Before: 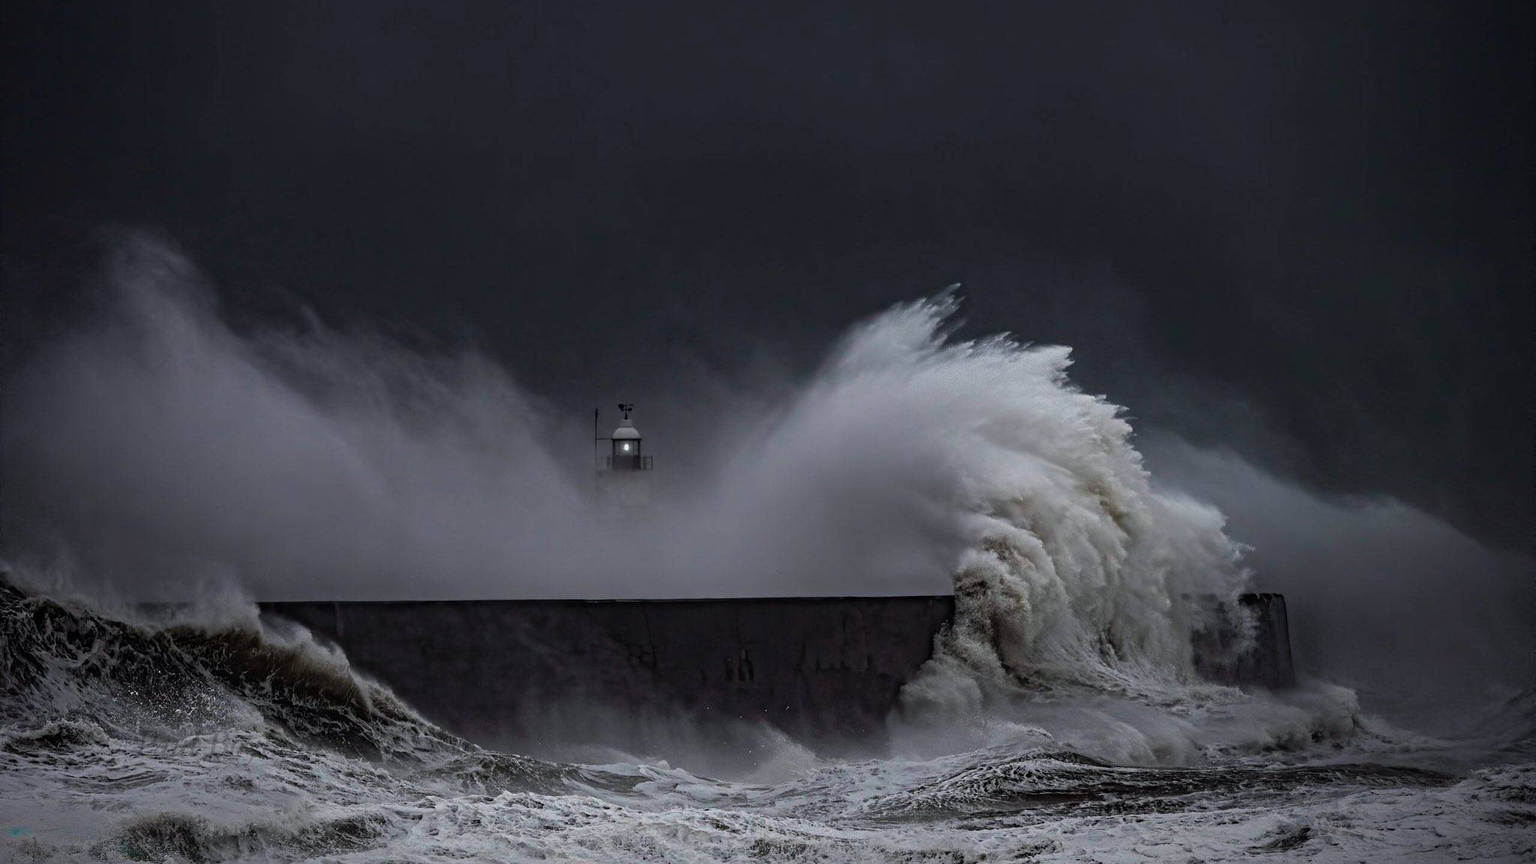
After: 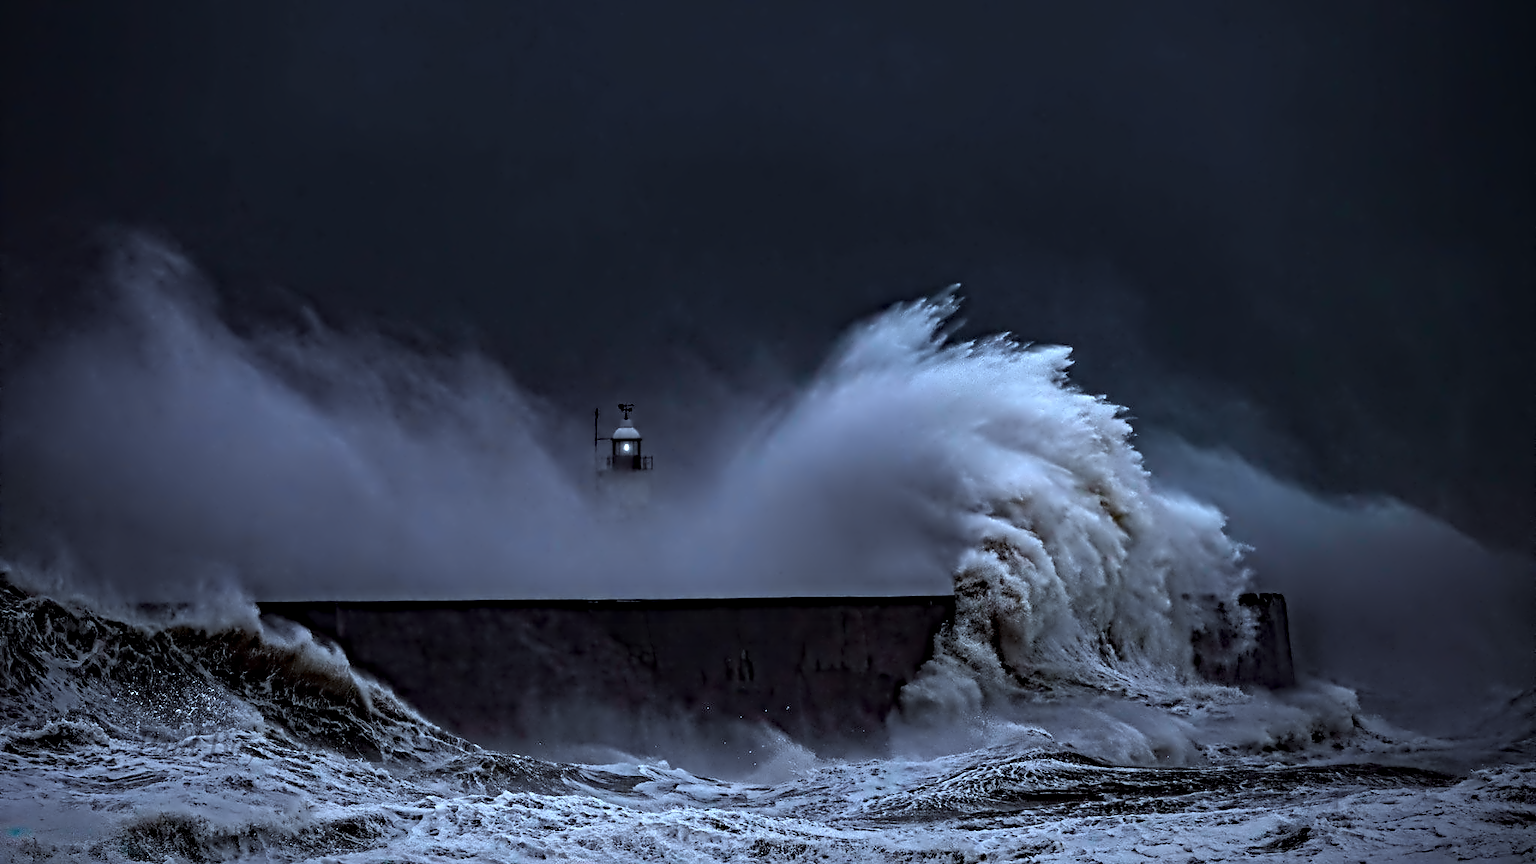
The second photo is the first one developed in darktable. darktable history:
haze removal: strength 0.29, distance 0.25, compatibility mode true, adaptive false
color correction: highlights a* -9.73, highlights b* -21.22
contrast equalizer: octaves 7, y [[0.5, 0.542, 0.583, 0.625, 0.667, 0.708], [0.5 ×6], [0.5 ×6], [0, 0.033, 0.067, 0.1, 0.133, 0.167], [0, 0.05, 0.1, 0.15, 0.2, 0.25]]
white balance: red 1.05, blue 1.072
